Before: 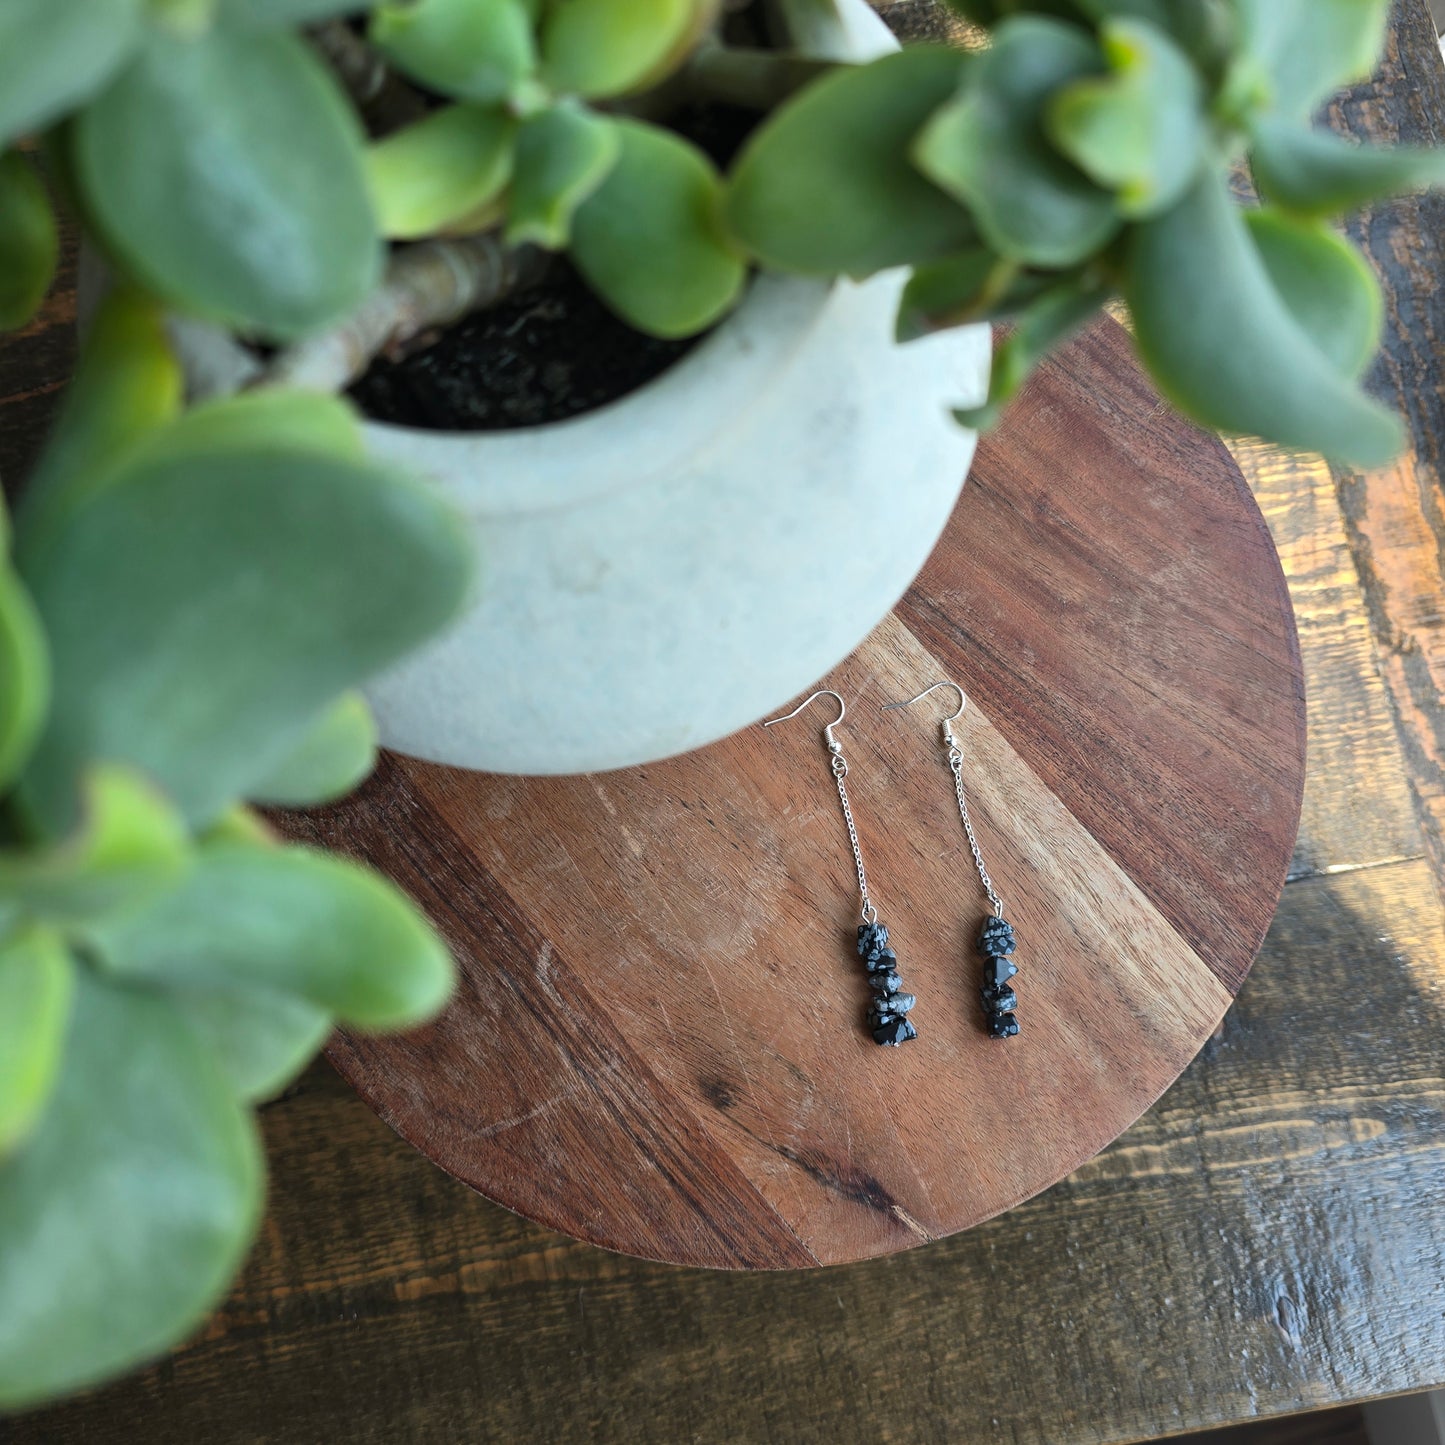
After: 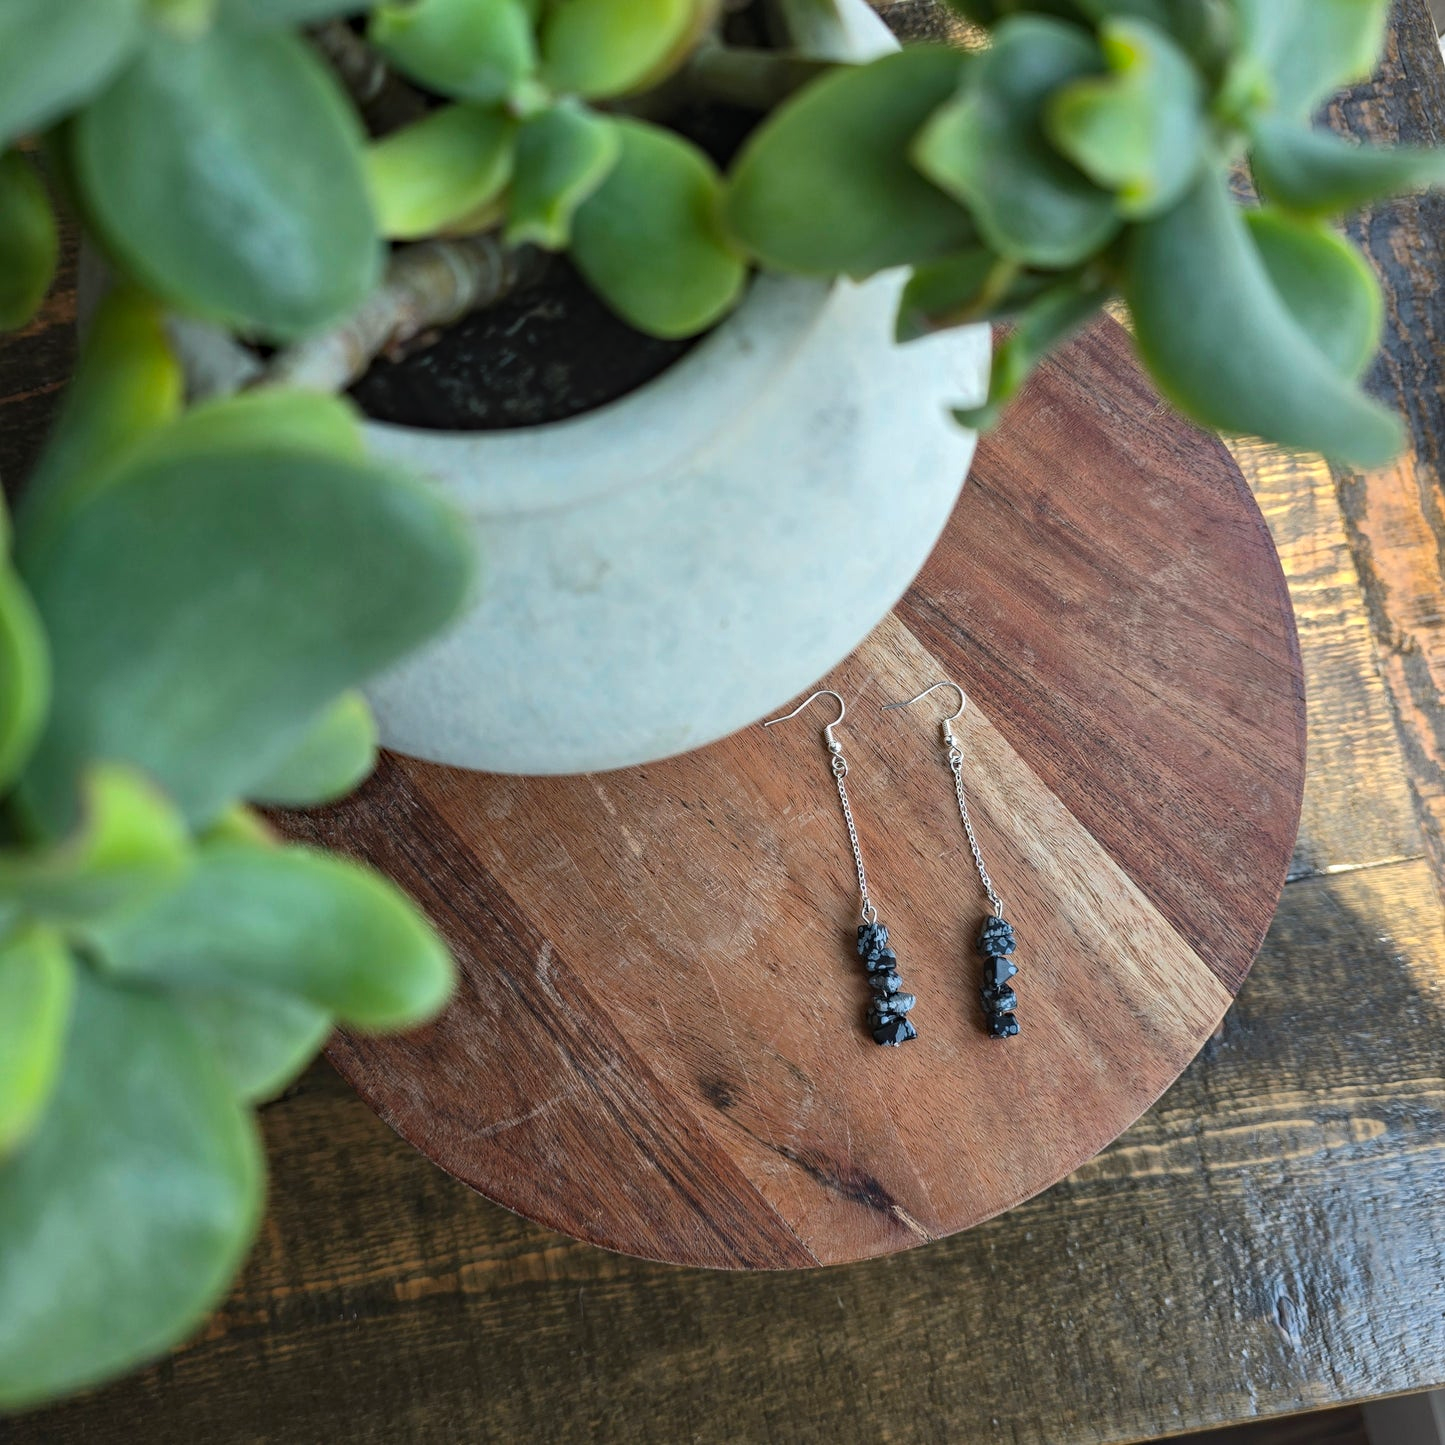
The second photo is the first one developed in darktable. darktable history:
haze removal: compatibility mode true, adaptive false
local contrast: detail 109%
